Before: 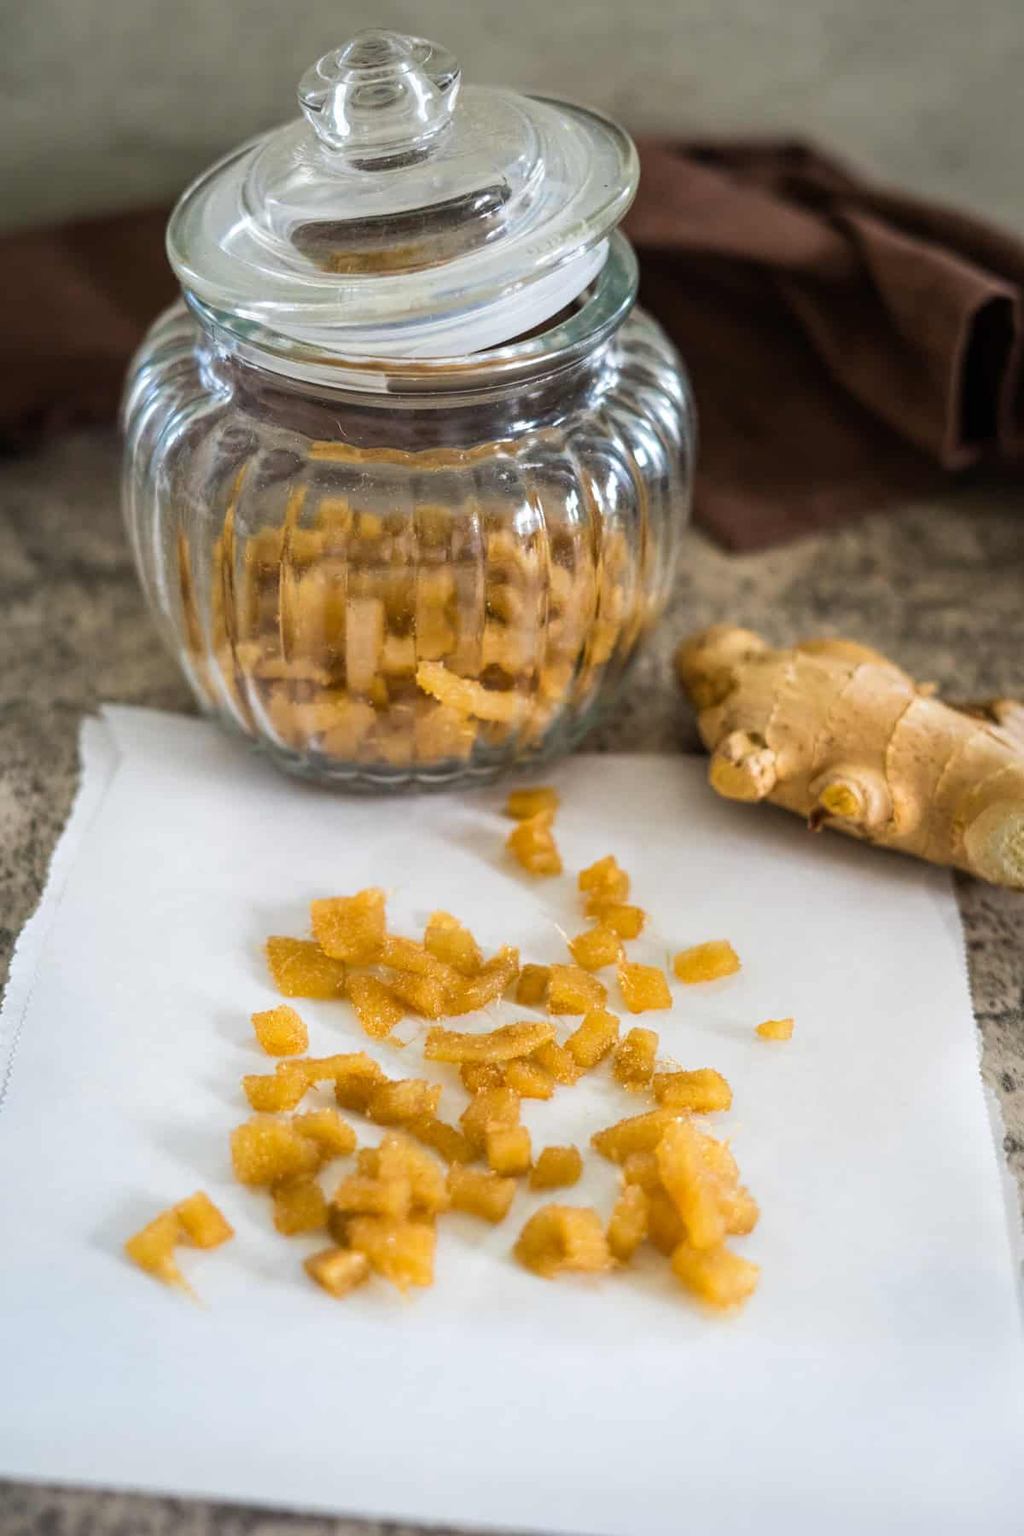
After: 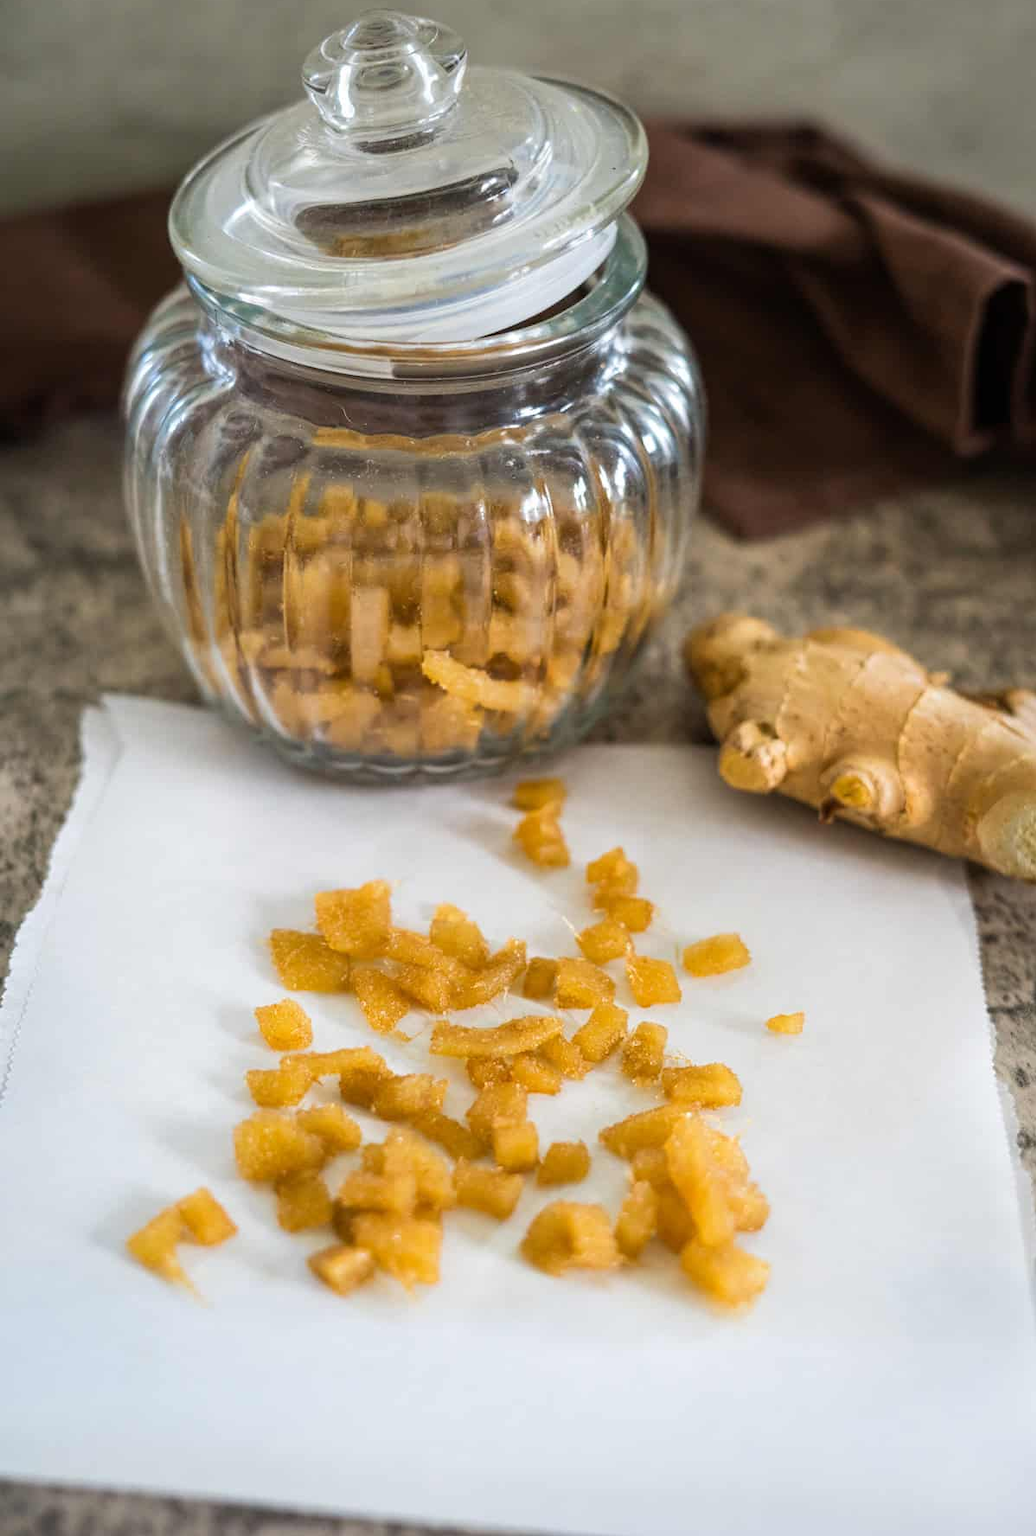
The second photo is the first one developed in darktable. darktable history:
crop: top 1.316%, right 0.112%
